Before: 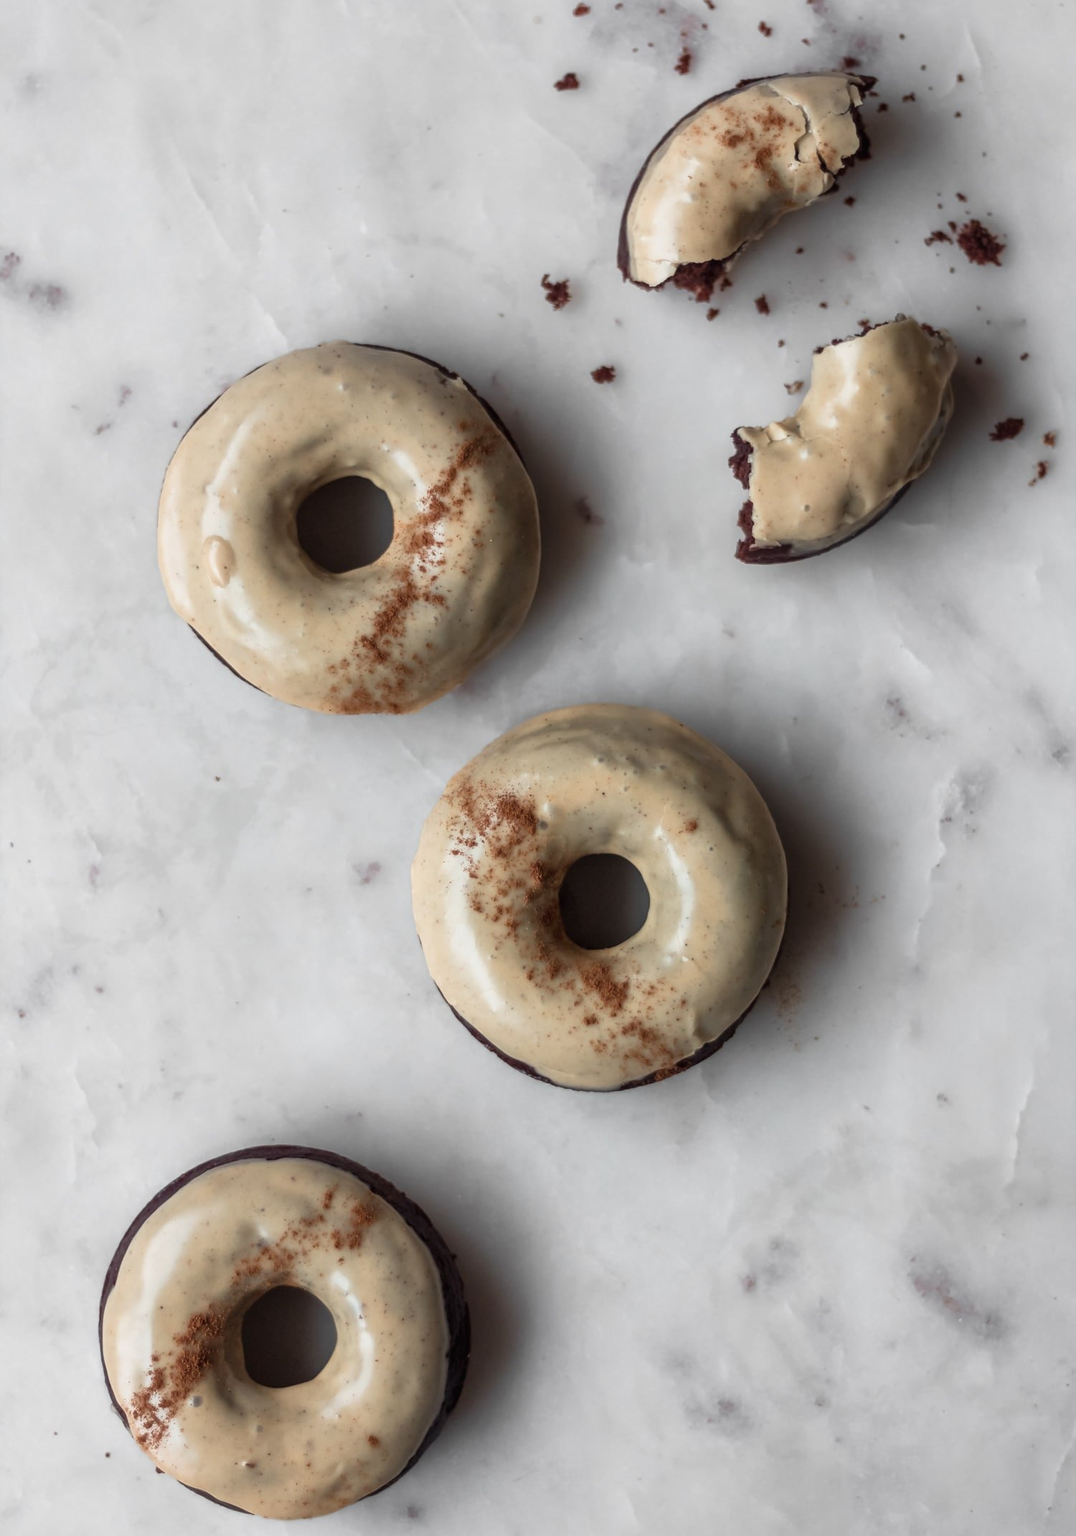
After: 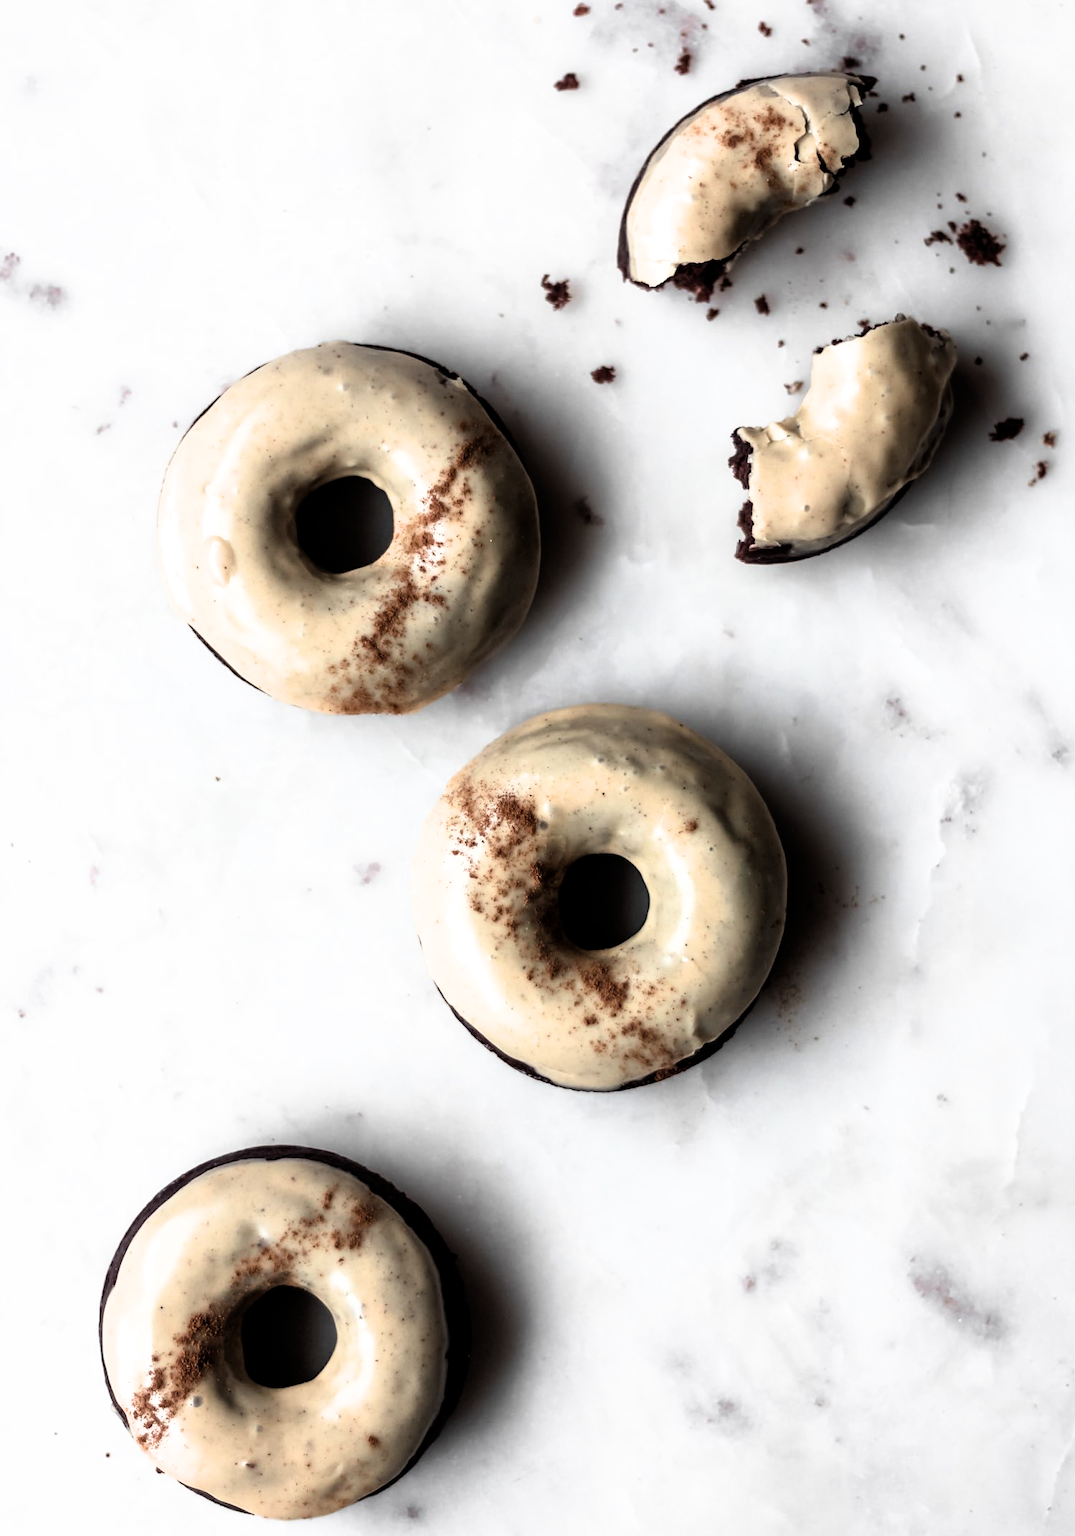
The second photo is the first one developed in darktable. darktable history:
exposure: black level correction 0, compensate highlight preservation false
filmic rgb: black relative exposure -8.73 EV, white relative exposure 2.68 EV, target black luminance 0%, target white luminance 99.912%, hardness 6.27, latitude 74.81%, contrast 1.317, highlights saturation mix -5.49%, iterations of high-quality reconstruction 0
sharpen: radius 5.376, amount 0.309, threshold 26.435
tone equalizer: -8 EV -0.786 EV, -7 EV -0.671 EV, -6 EV -0.628 EV, -5 EV -0.409 EV, -3 EV 0.401 EV, -2 EV 0.6 EV, -1 EV 0.677 EV, +0 EV 0.727 EV, edges refinement/feathering 500, mask exposure compensation -1.57 EV, preserve details guided filter
